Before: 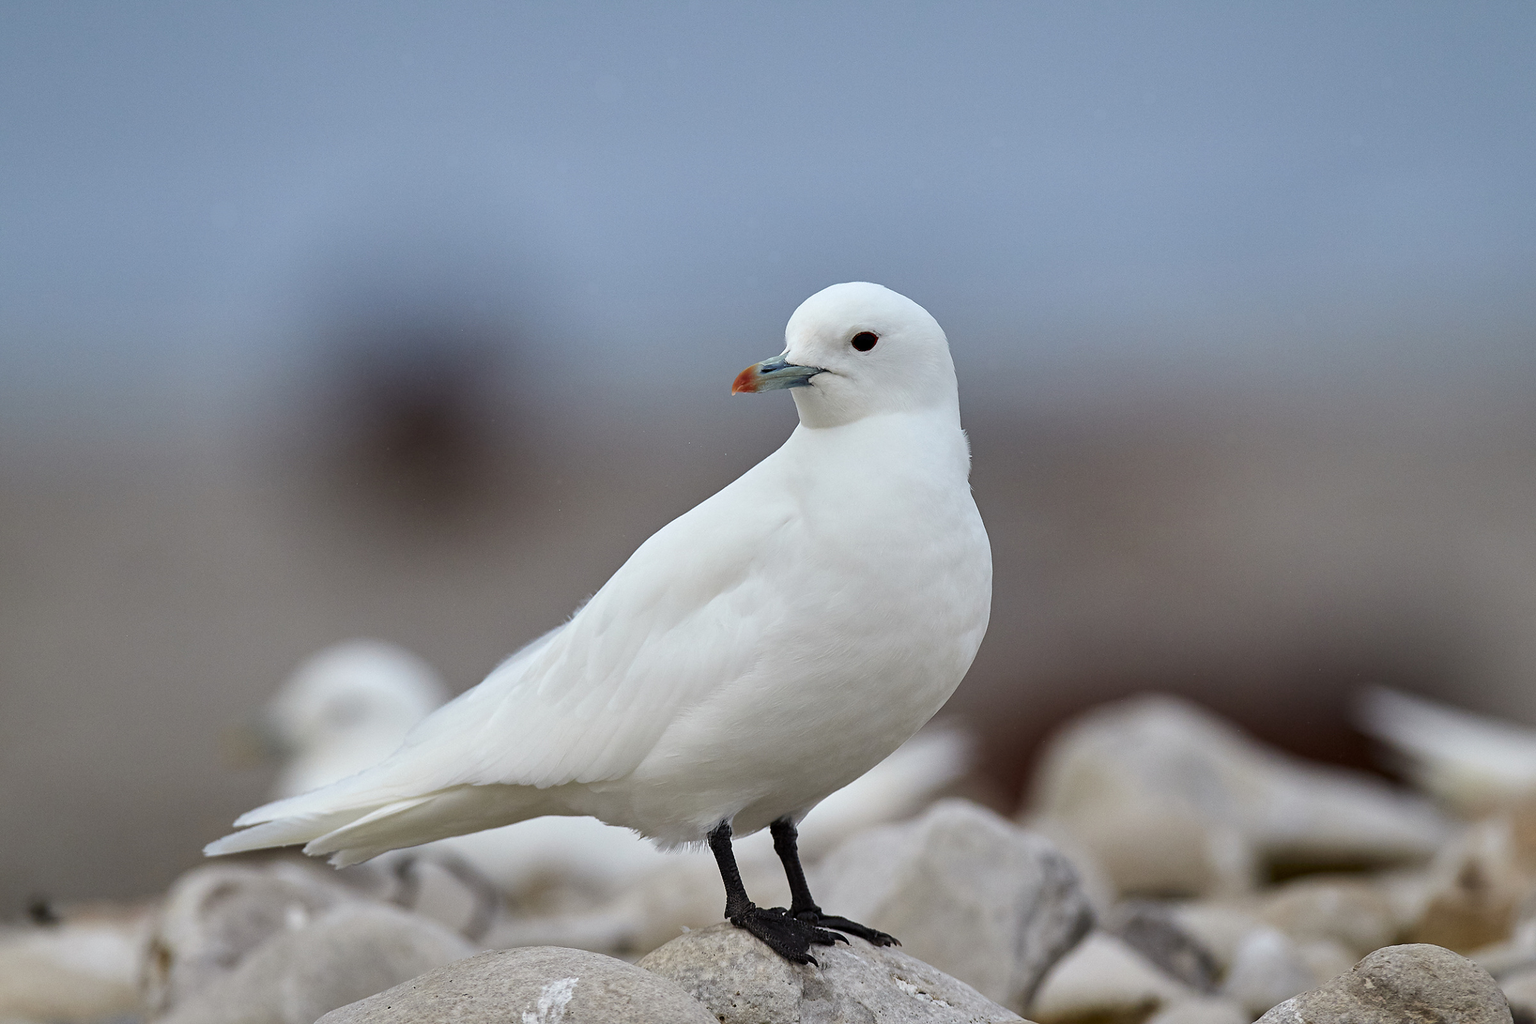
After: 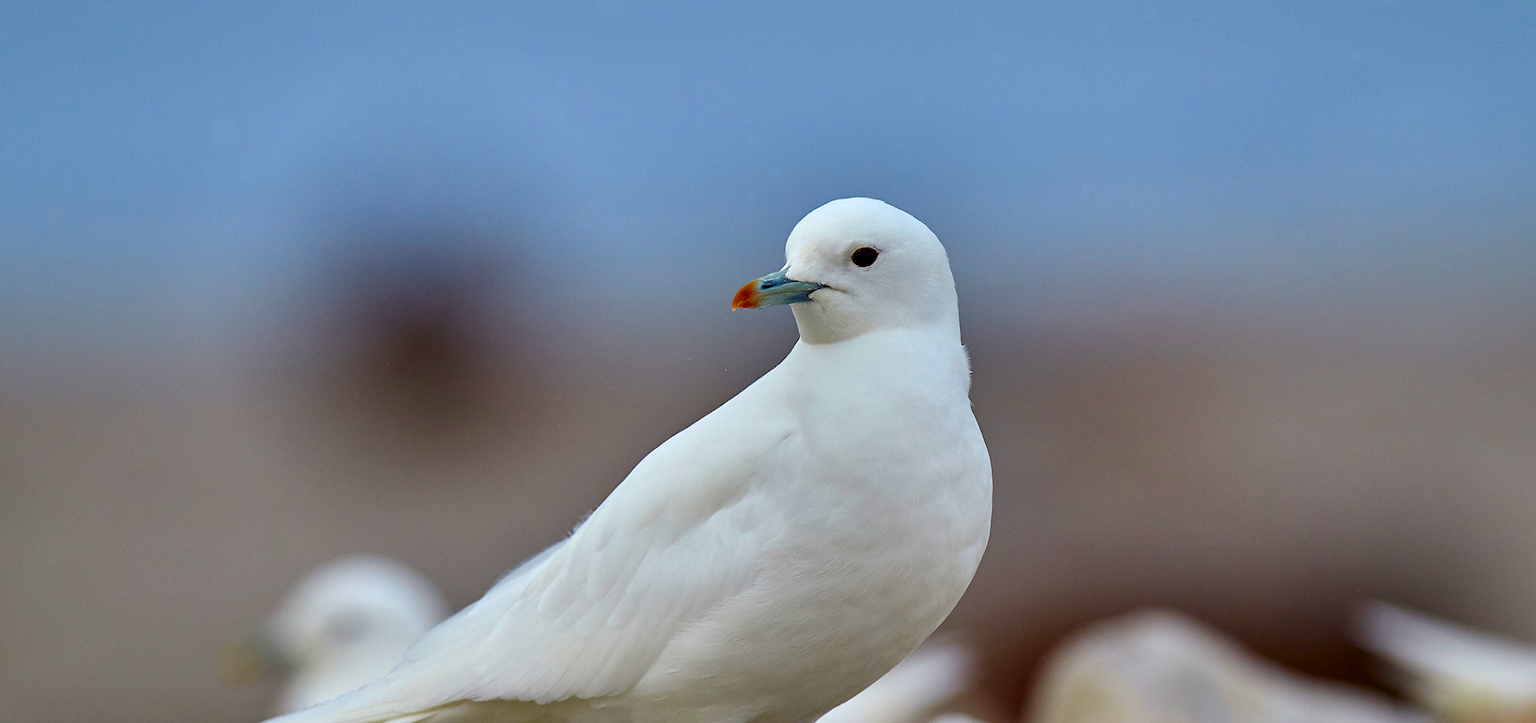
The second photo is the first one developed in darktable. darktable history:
crop and rotate: top 8.293%, bottom 20.996%
shadows and highlights: radius 118.69, shadows 42.21, highlights -61.56, soften with gaussian
tone equalizer: on, module defaults
color balance rgb: linear chroma grading › global chroma 25%, perceptual saturation grading › global saturation 50%
